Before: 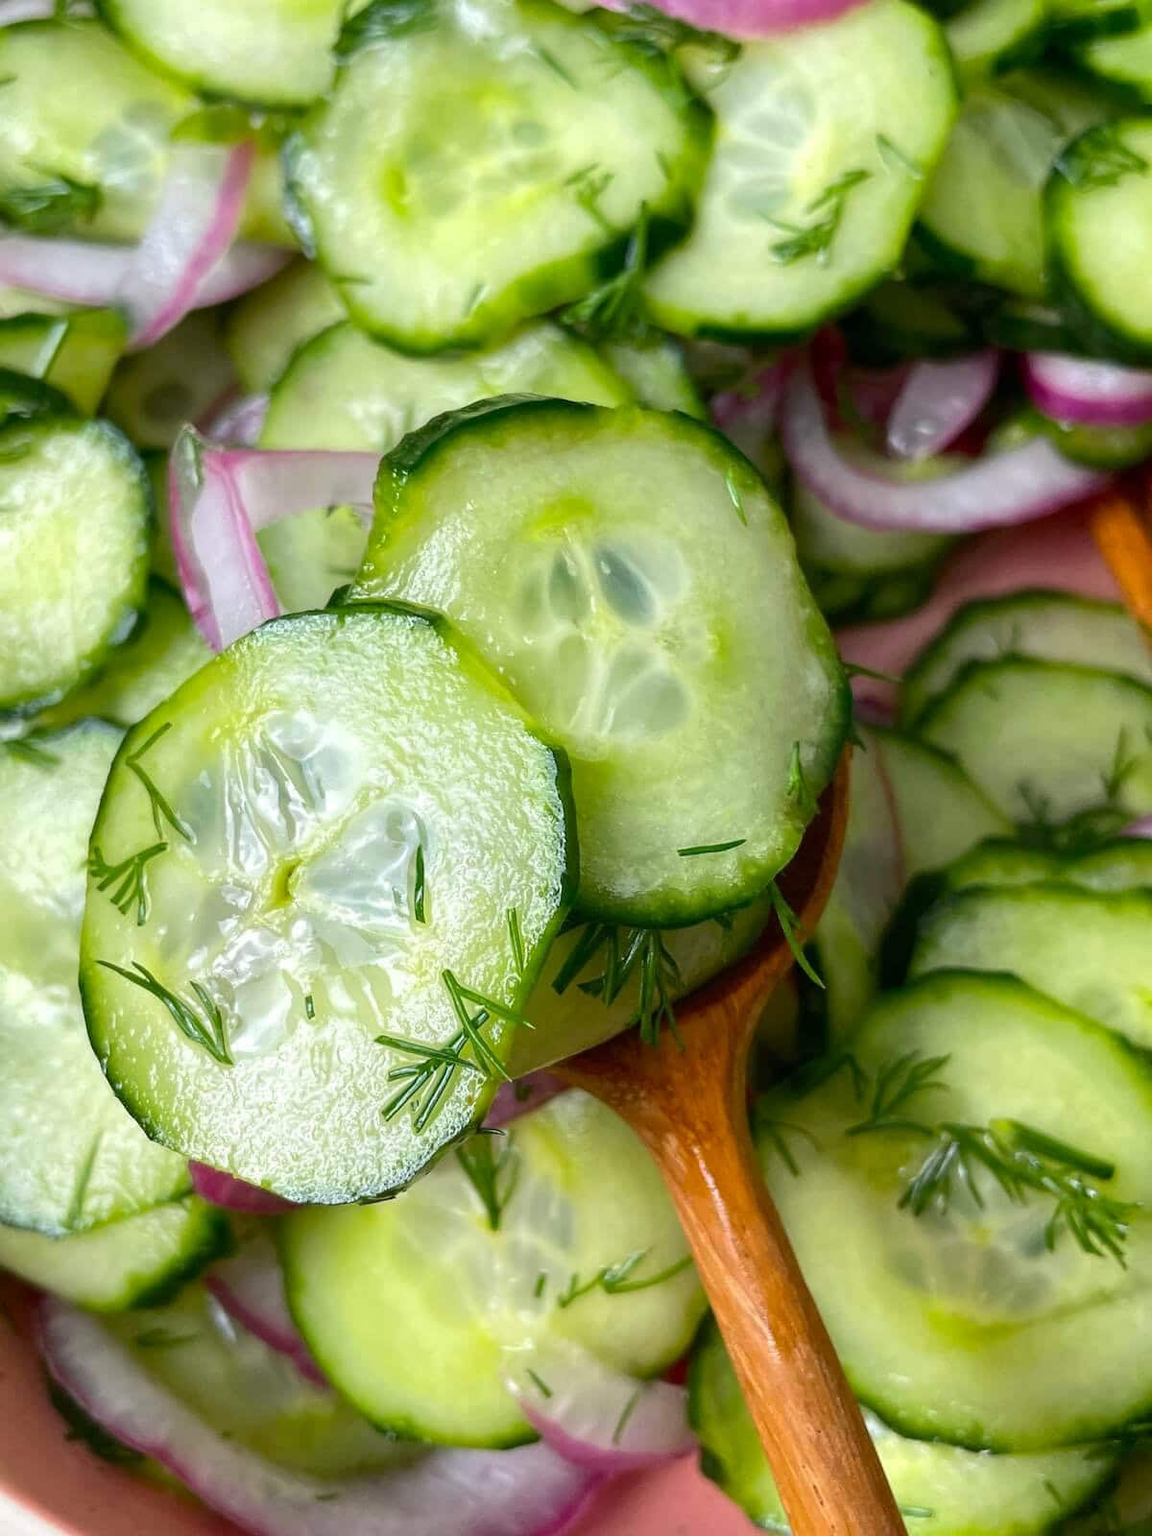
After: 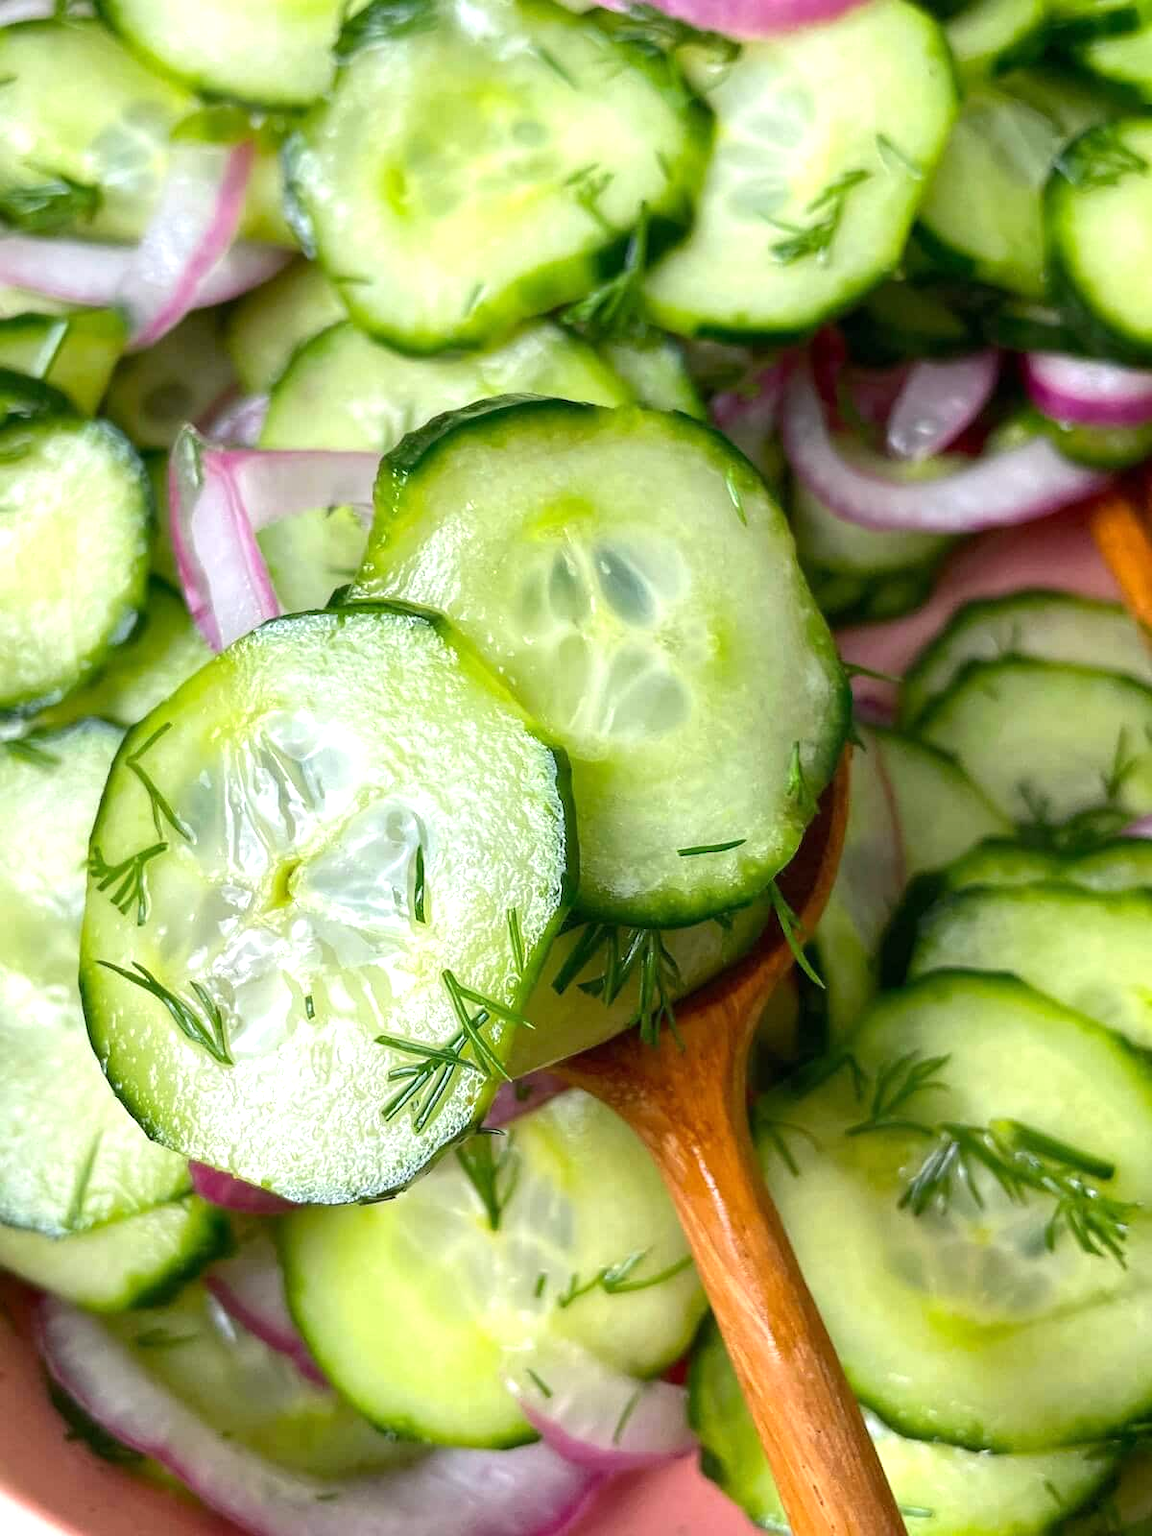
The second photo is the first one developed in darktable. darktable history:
exposure: exposure 0.365 EV, compensate highlight preservation false
